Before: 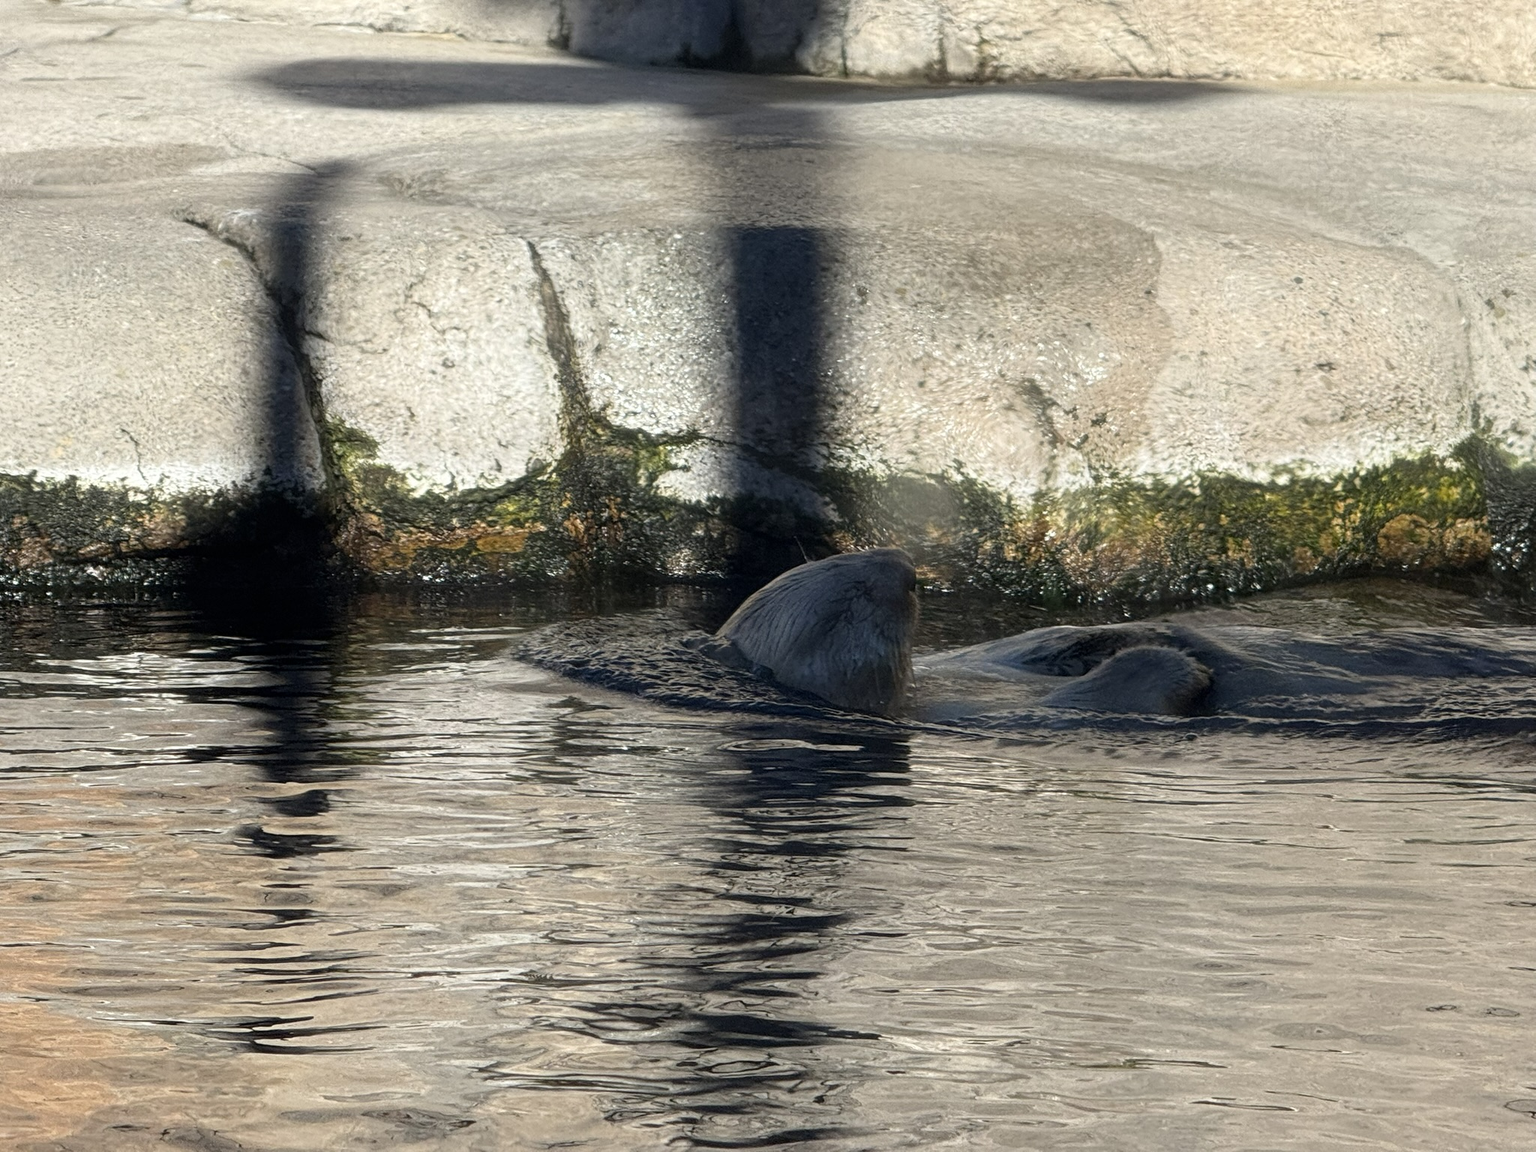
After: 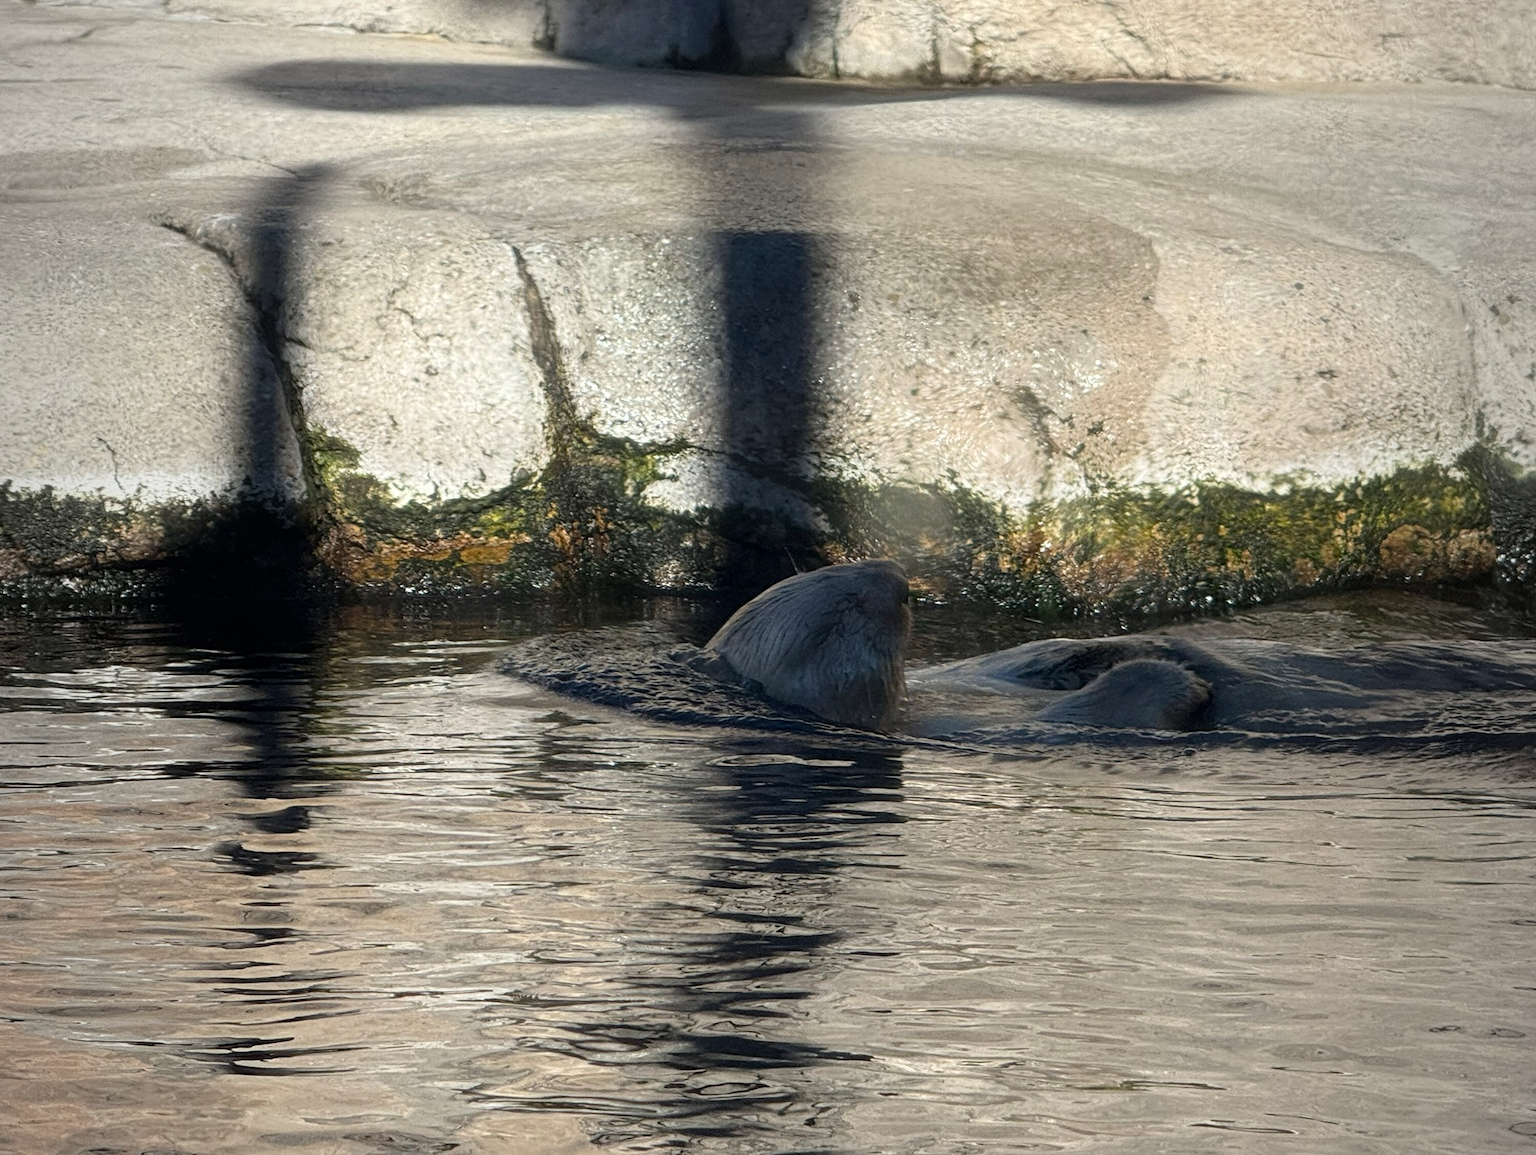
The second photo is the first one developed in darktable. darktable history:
crop: left 1.684%, right 0.283%, bottom 1.63%
vignetting: fall-off start 96.31%, fall-off radius 101.28%, width/height ratio 0.609, unbound false
